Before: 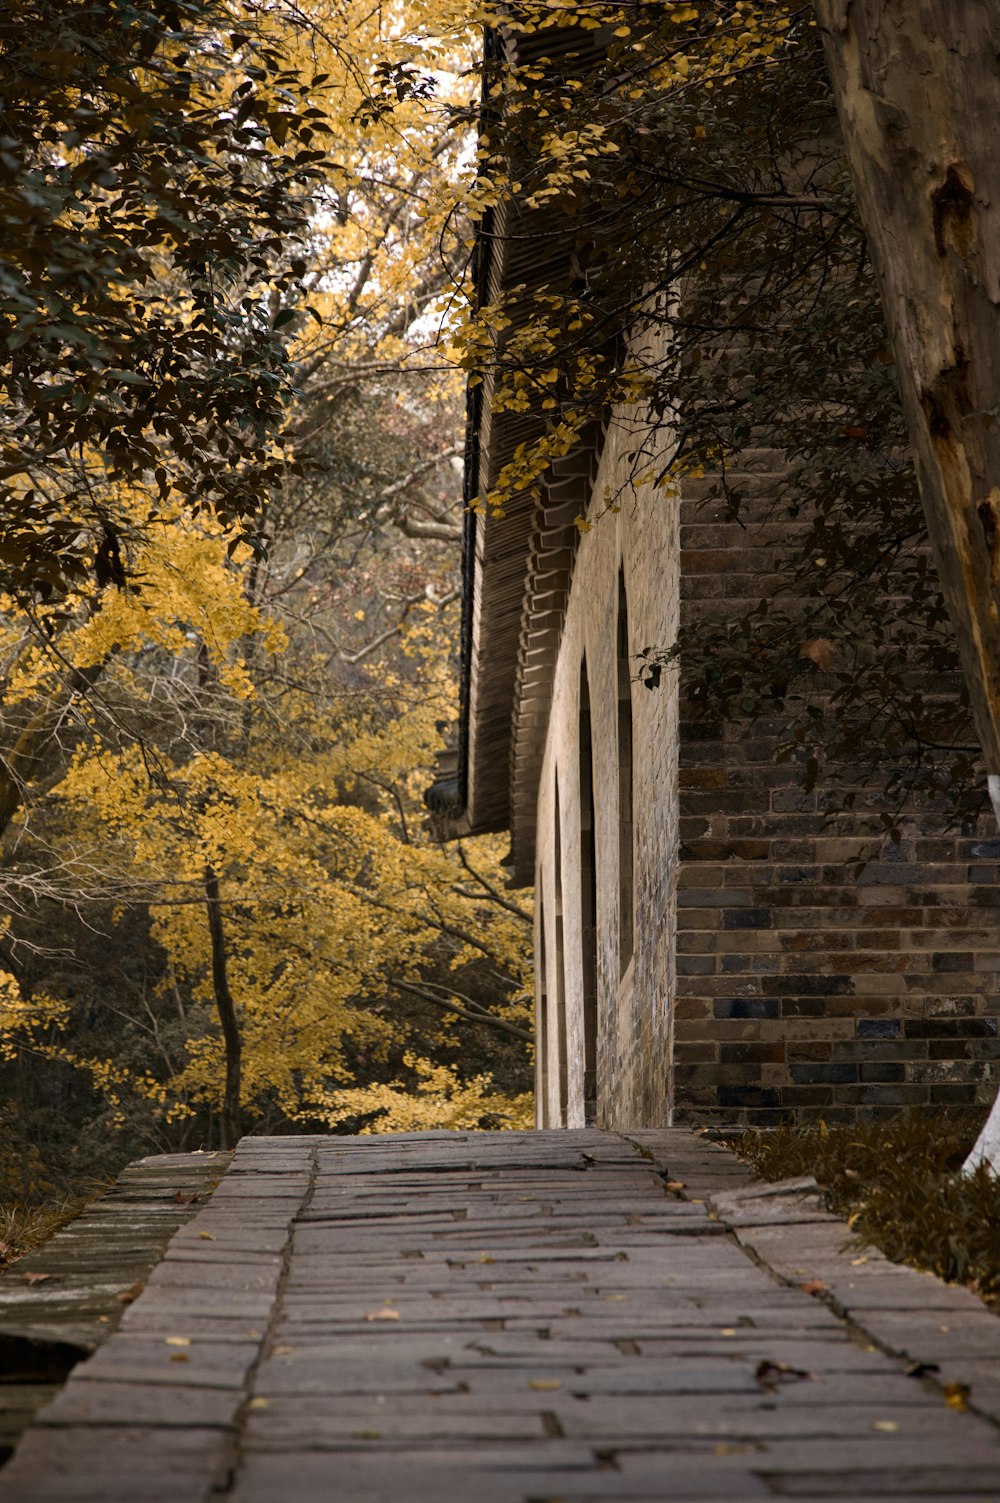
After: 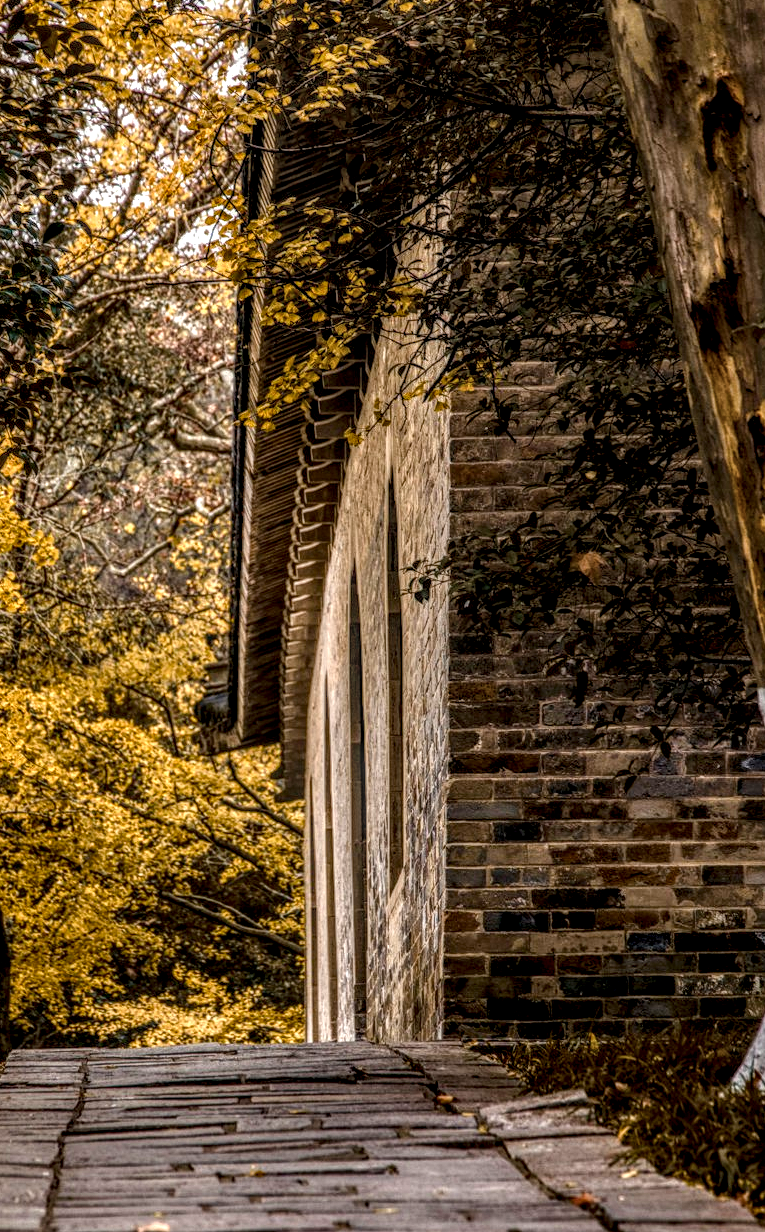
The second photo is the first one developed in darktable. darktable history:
exposure: compensate highlight preservation false
color balance rgb: perceptual saturation grading › global saturation 20%, perceptual saturation grading › highlights -25%, perceptual saturation grading › shadows 25%
crop: left 23.095%, top 5.827%, bottom 11.854%
local contrast: highlights 0%, shadows 0%, detail 300%, midtone range 0.3
